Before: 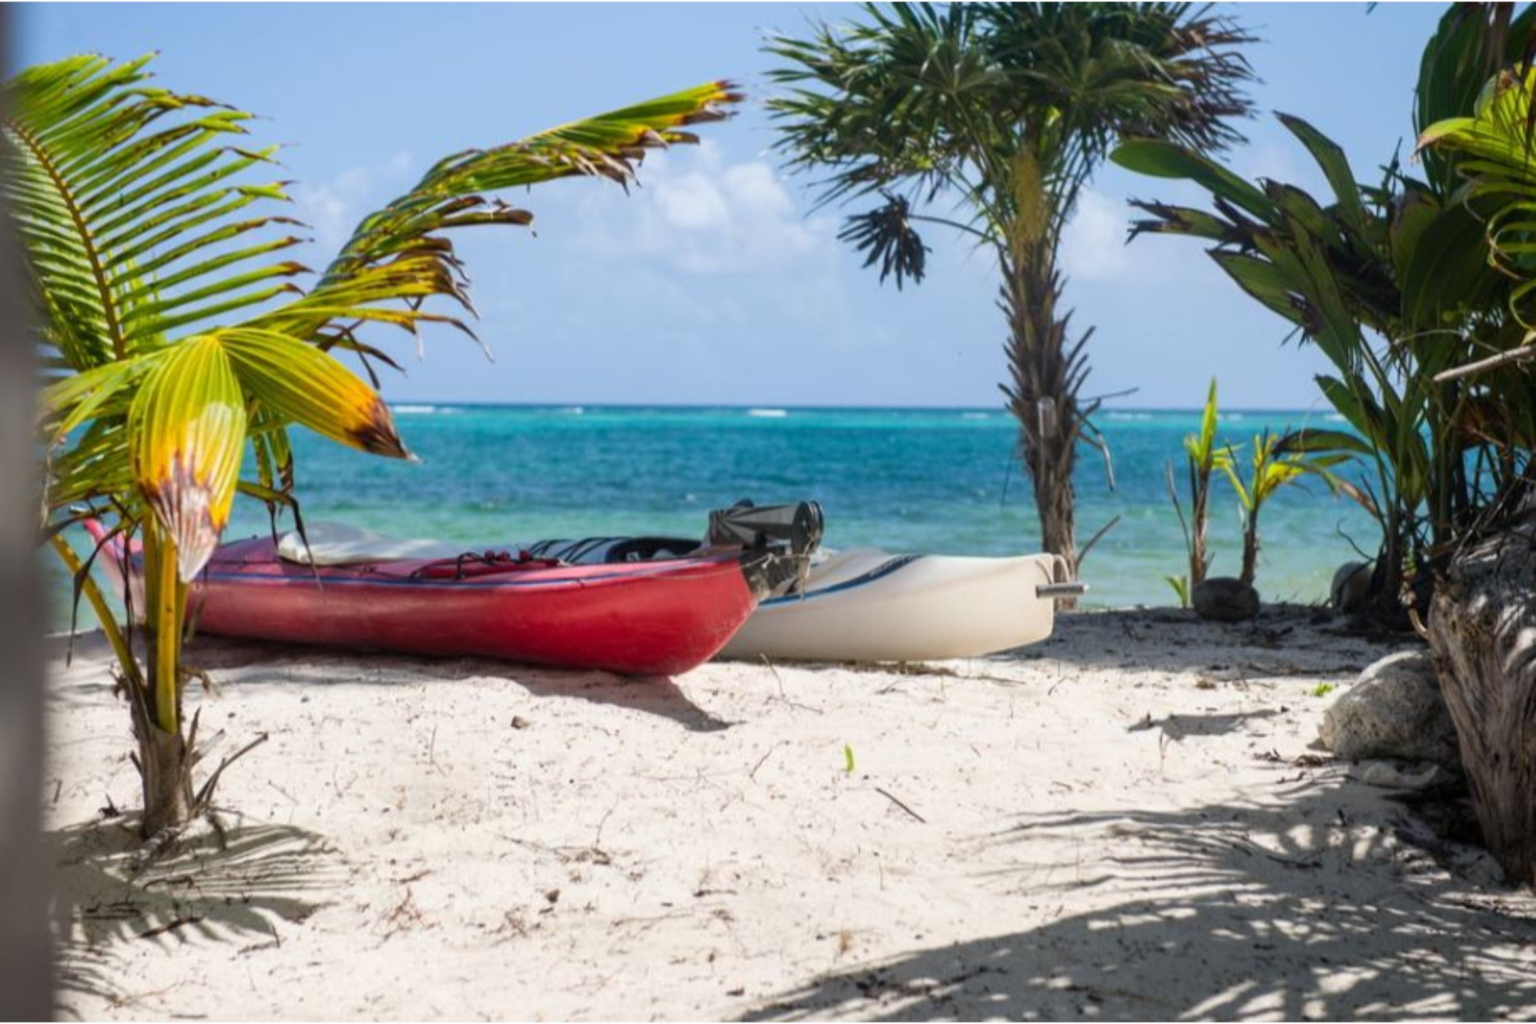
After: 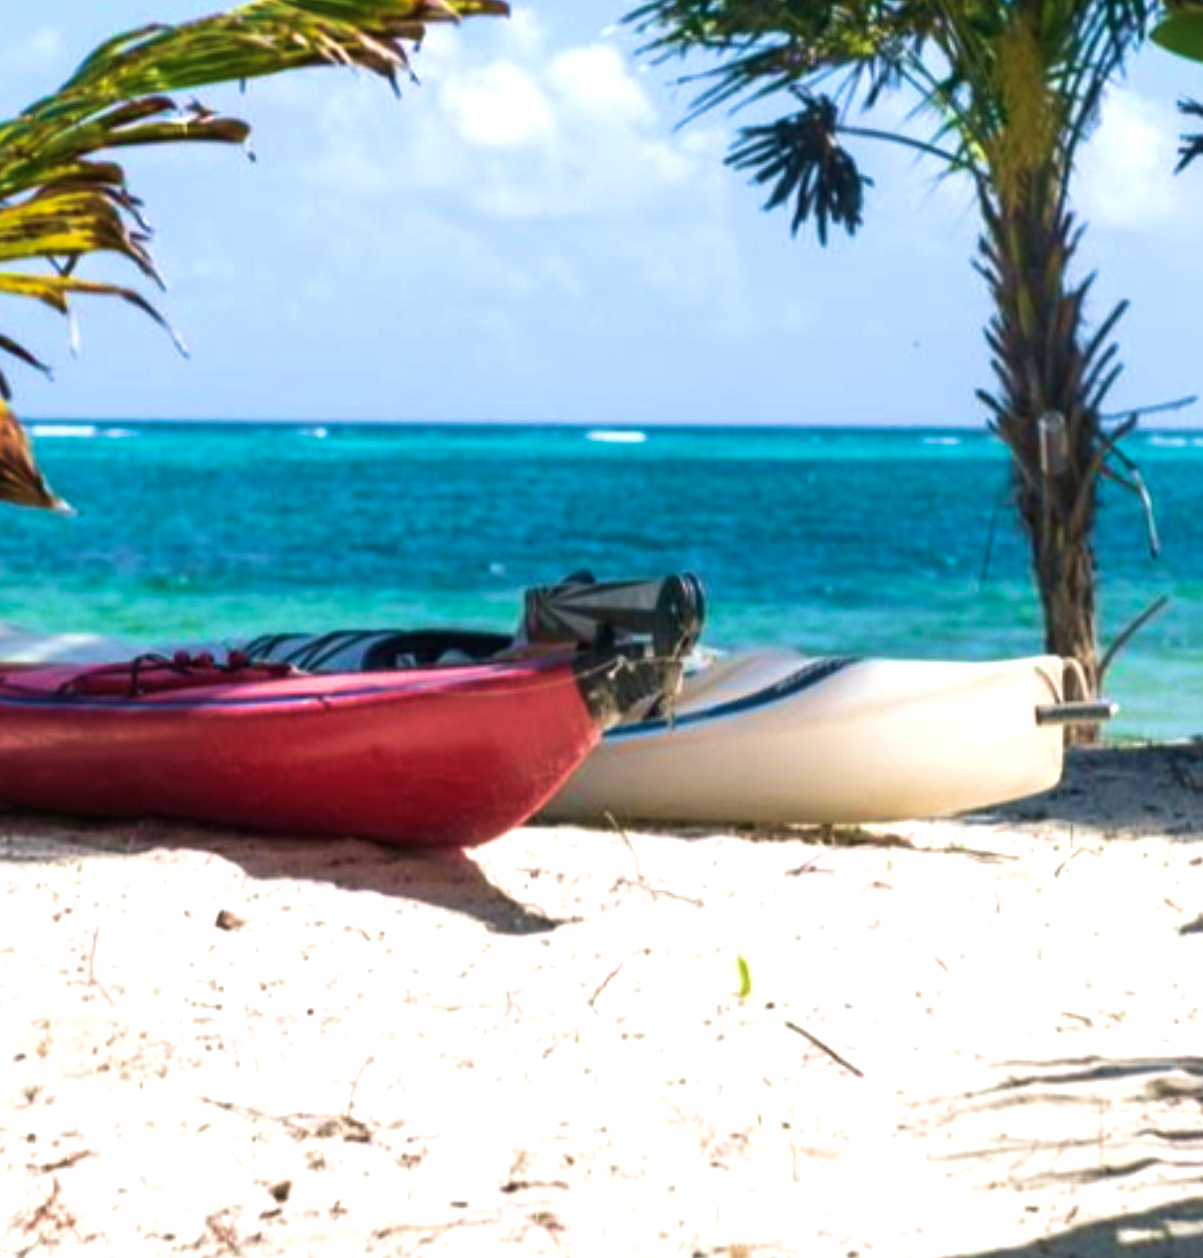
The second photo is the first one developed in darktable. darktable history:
color balance rgb: shadows lift › chroma 2.033%, shadows lift › hue 222.3°, perceptual saturation grading › global saturation 0.43%, perceptual brilliance grading › global brilliance 15.645%, perceptual brilliance grading › shadows -35.35%
velvia: strength 66.46%, mid-tones bias 0.978
crop and rotate: angle 0.012°, left 24.318%, top 13.121%, right 25.532%, bottom 8.229%
